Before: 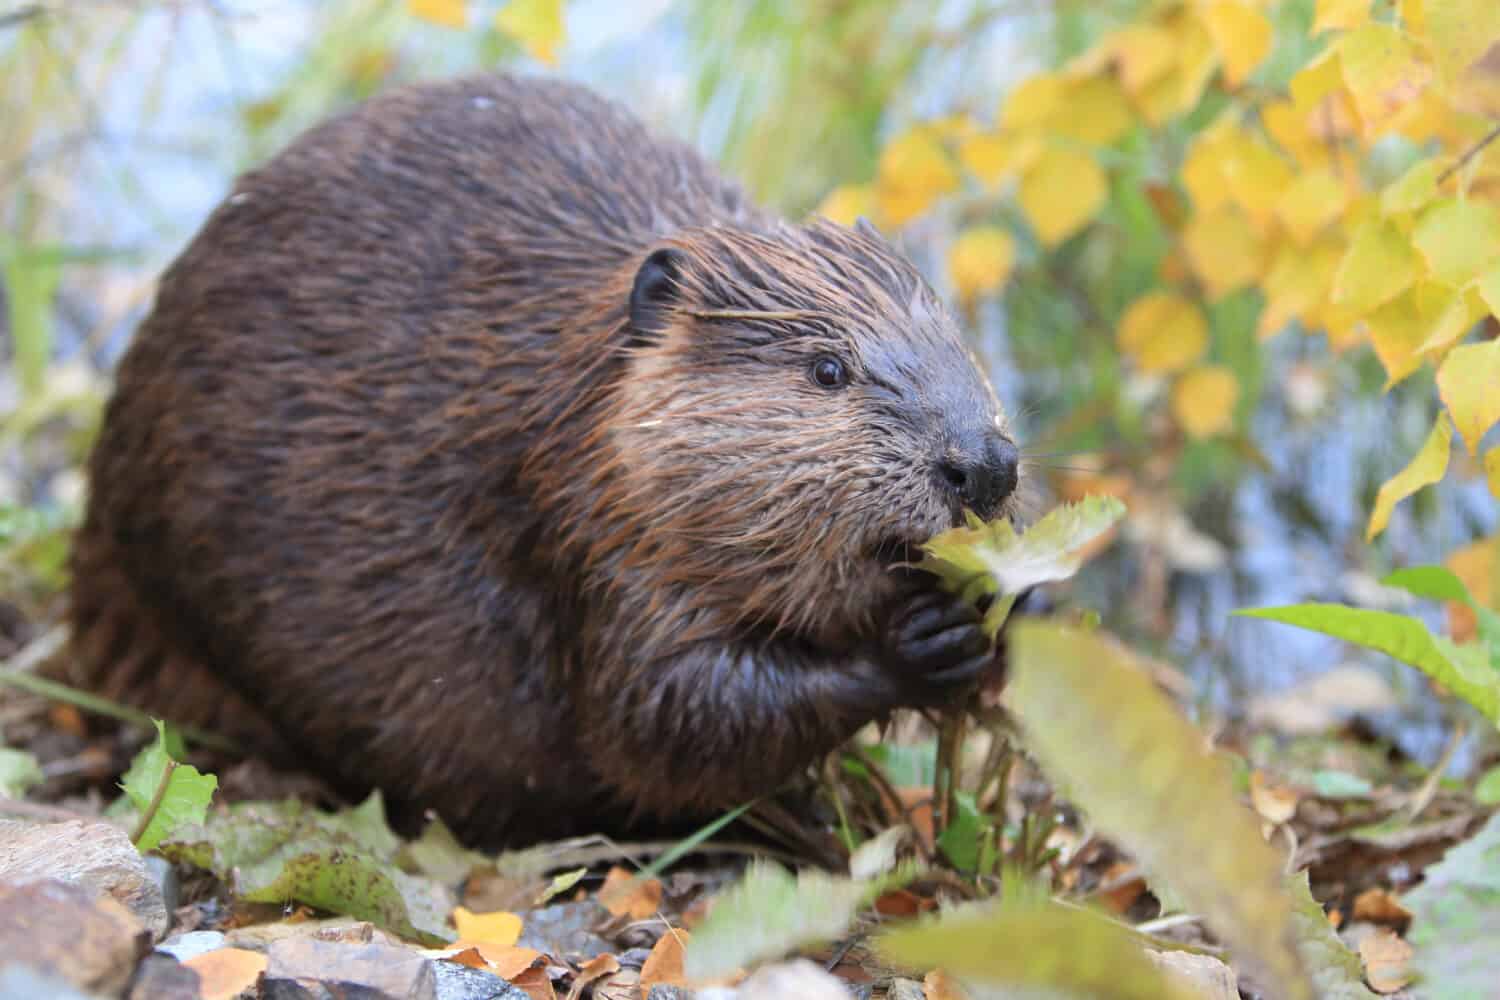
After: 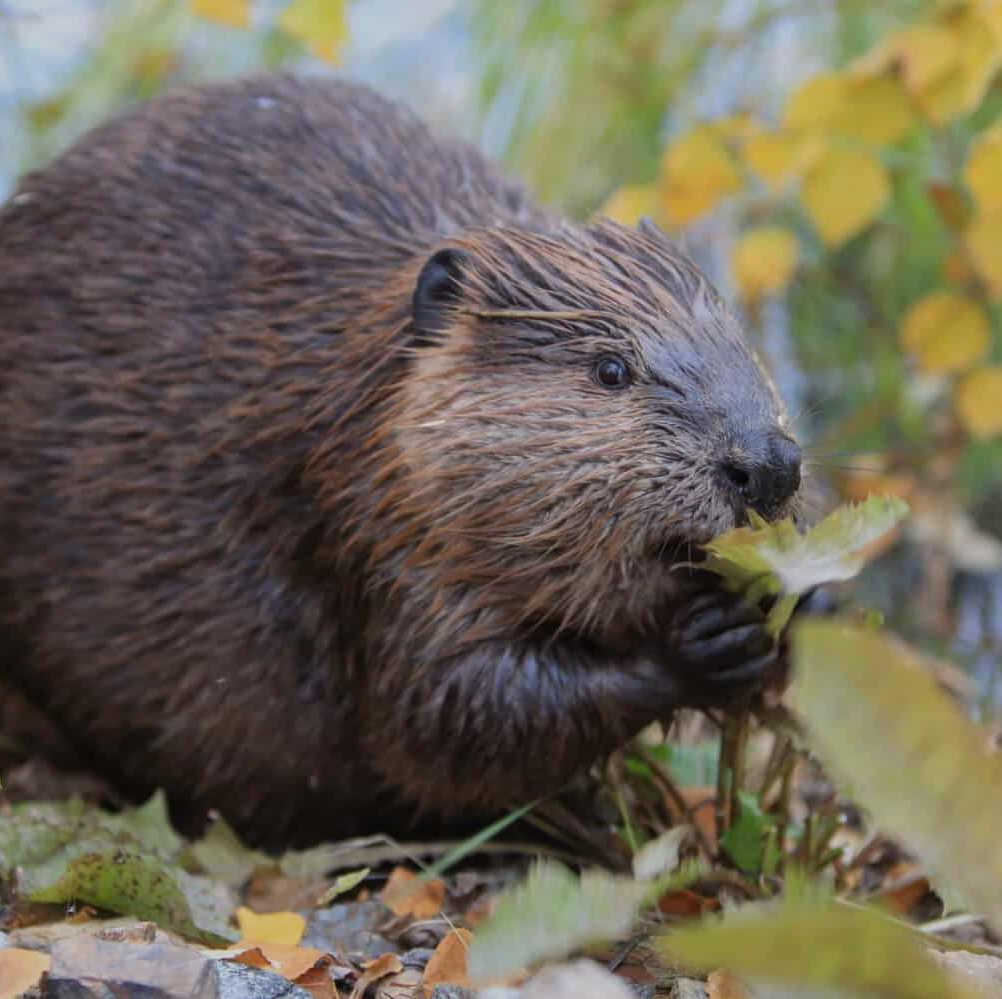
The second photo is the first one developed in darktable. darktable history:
exposure: exposure -0.603 EV, compensate highlight preservation false
crop and rotate: left 14.477%, right 18.664%
local contrast: detail 109%
